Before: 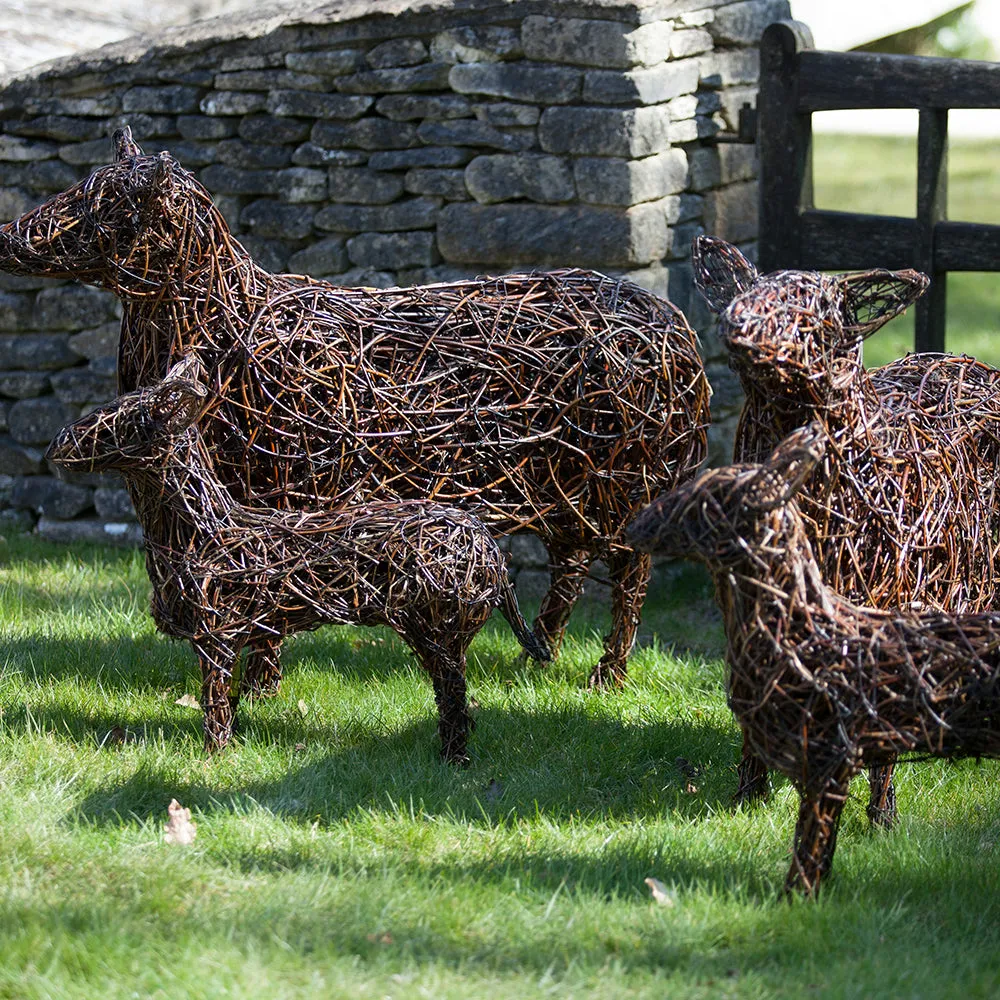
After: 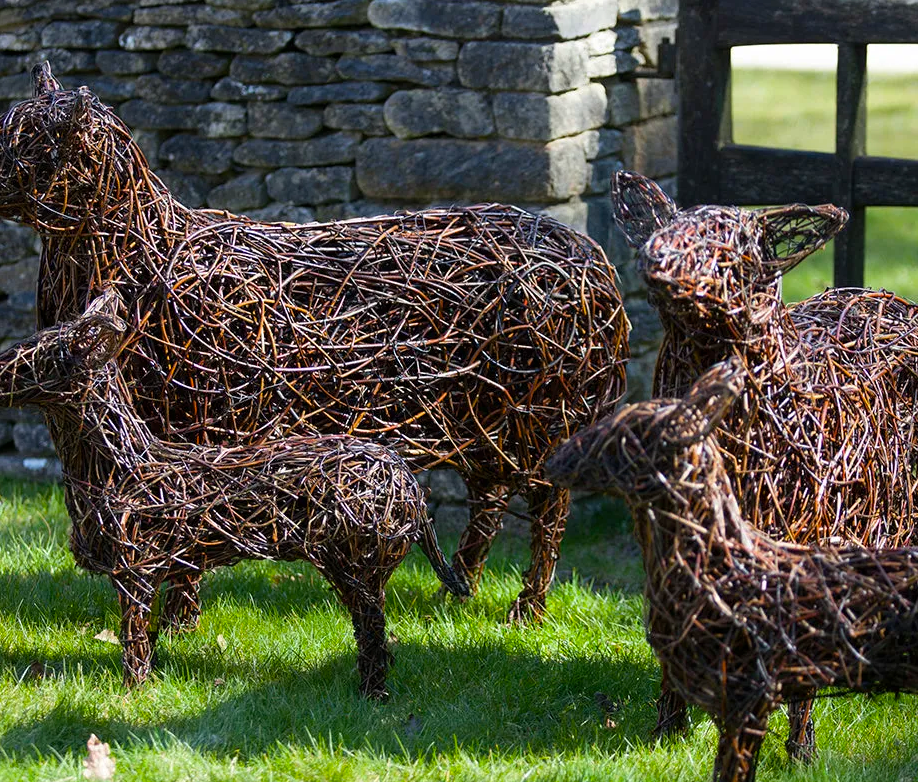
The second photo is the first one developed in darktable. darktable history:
crop: left 8.118%, top 6.547%, bottom 15.229%
color balance rgb: perceptual saturation grading › global saturation 29.767%
